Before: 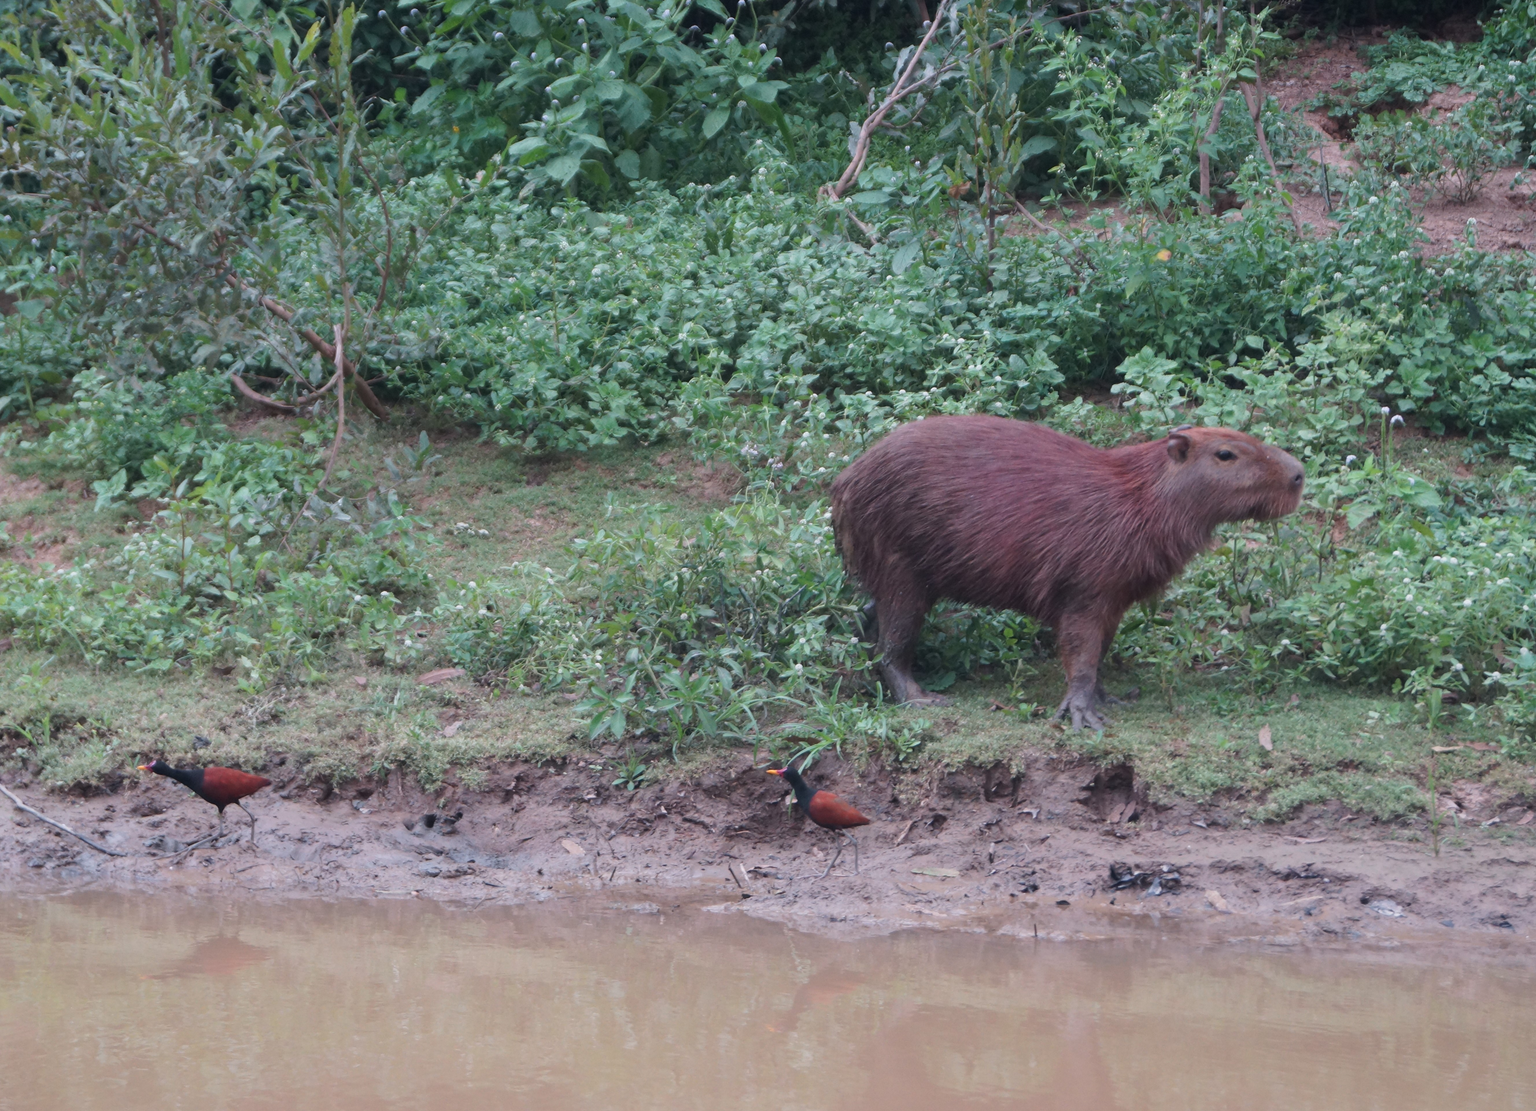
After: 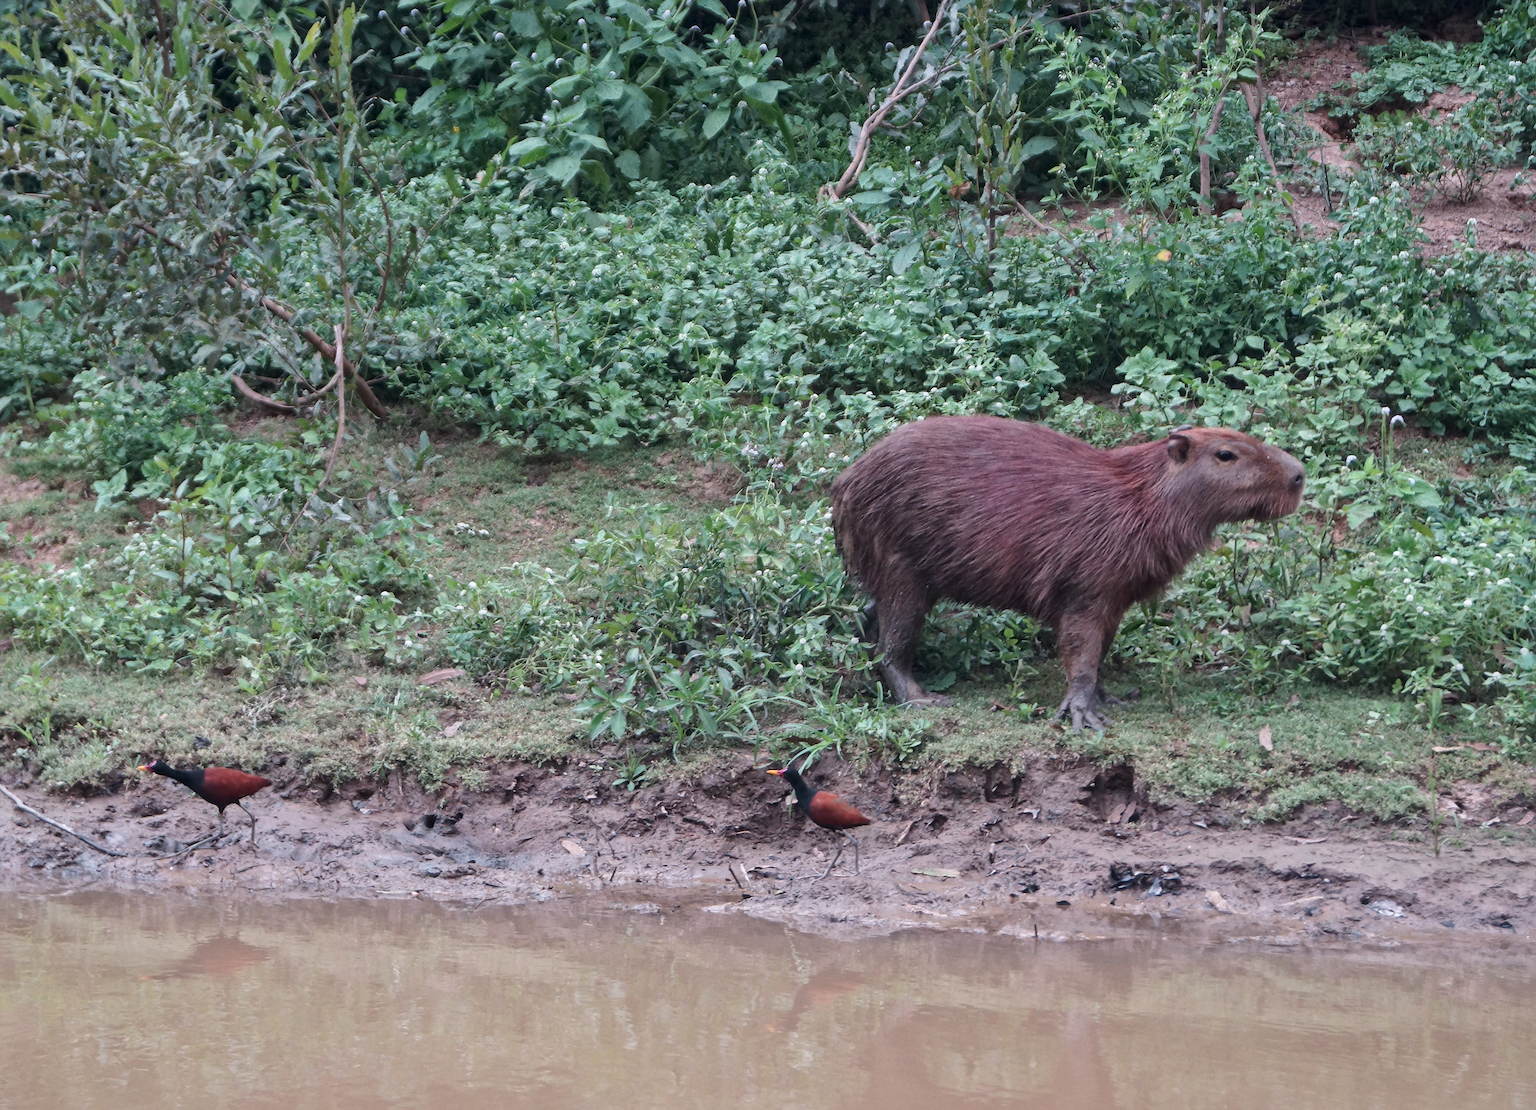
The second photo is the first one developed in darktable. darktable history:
local contrast: mode bilateral grid, contrast 20, coarseness 51, detail 159%, midtone range 0.2
sharpen: on, module defaults
